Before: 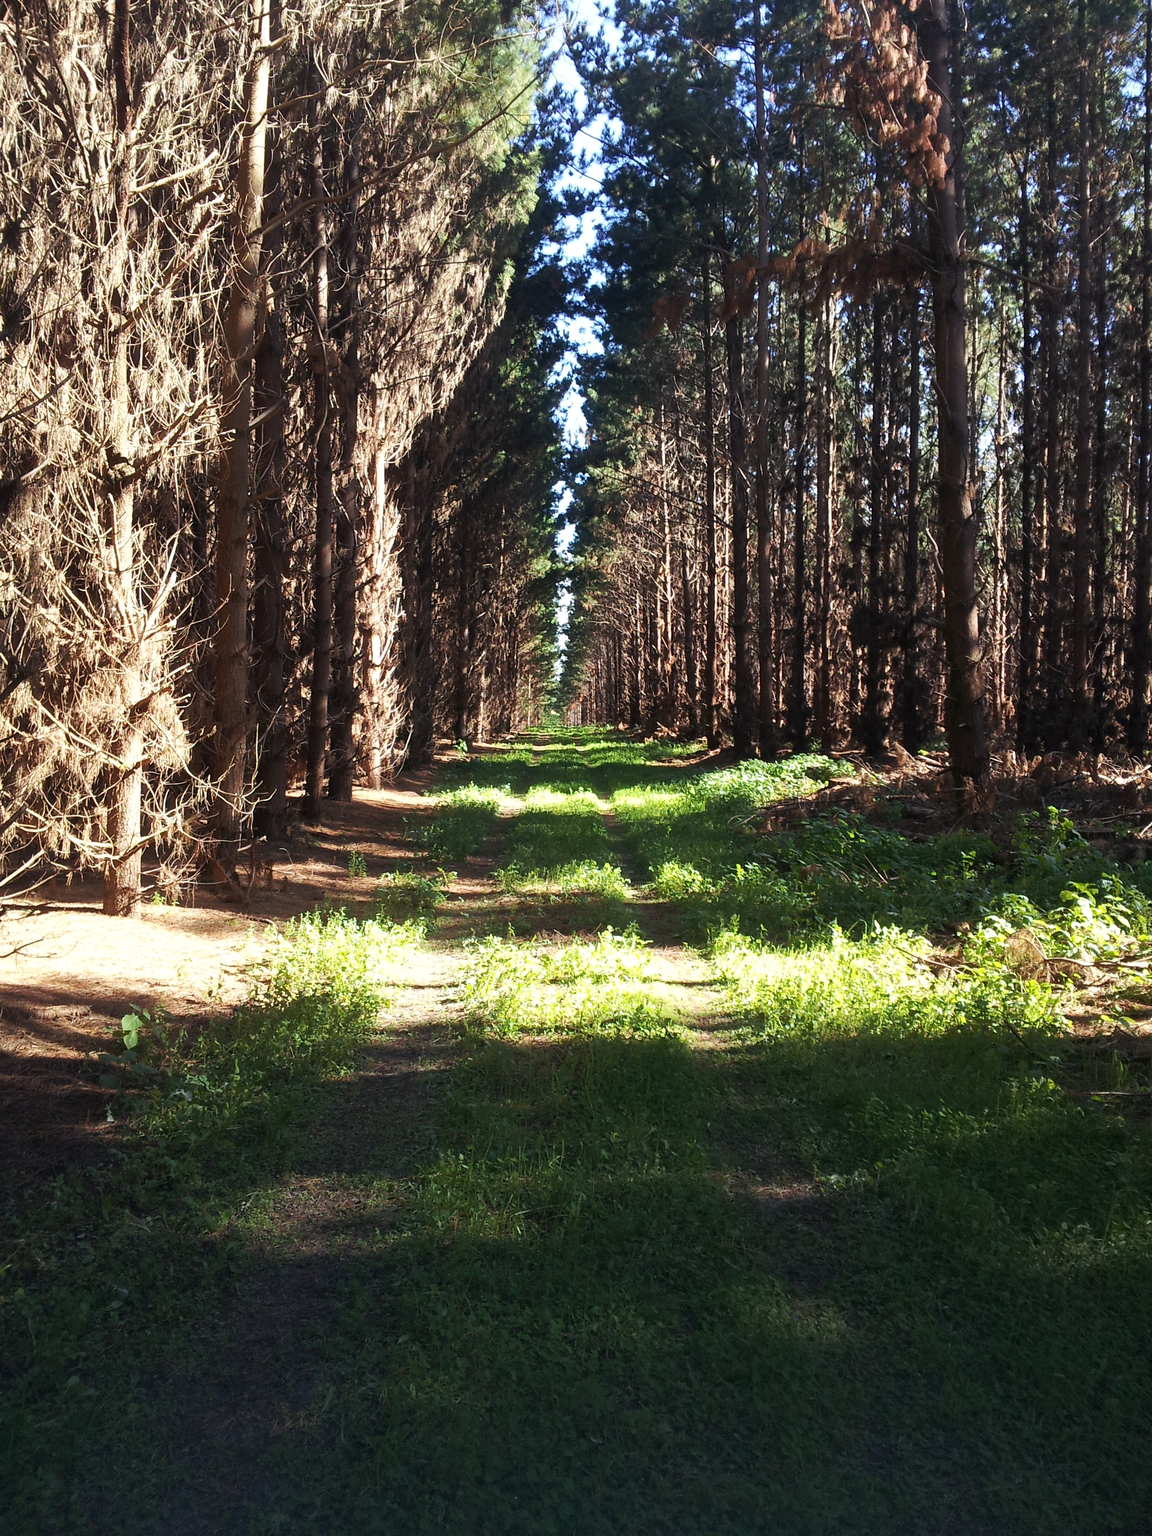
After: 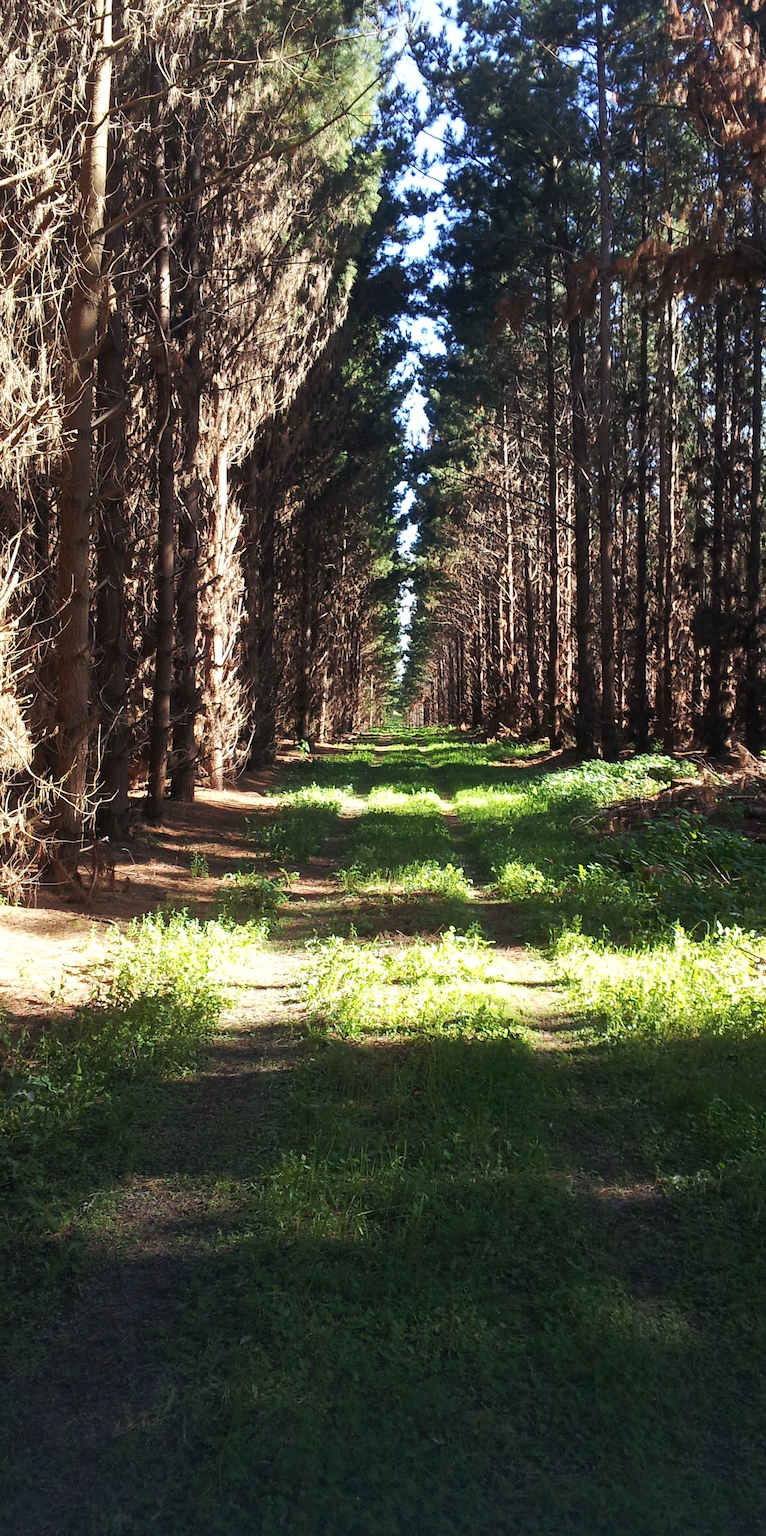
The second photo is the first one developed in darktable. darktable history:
crop and rotate: left 13.74%, right 19.716%
